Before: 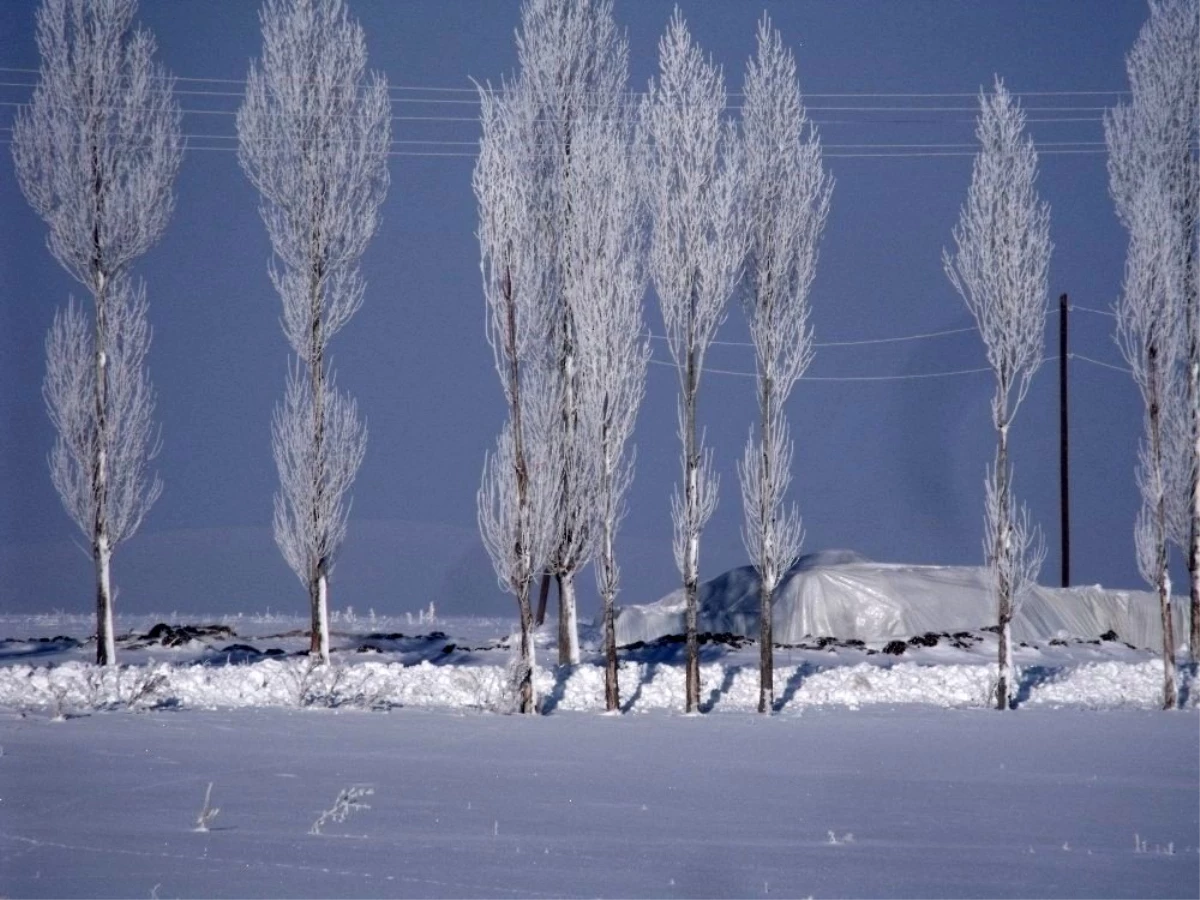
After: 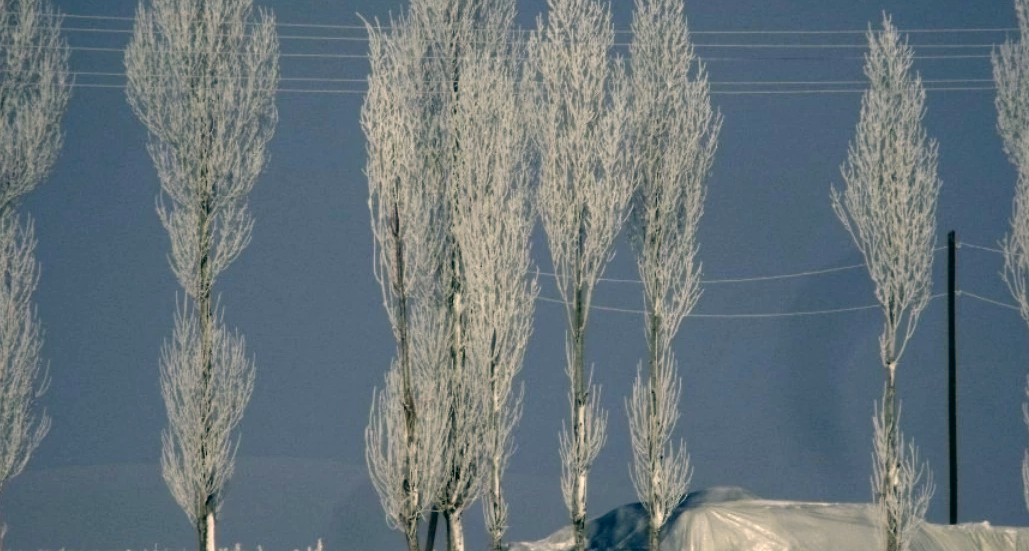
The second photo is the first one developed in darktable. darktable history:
crop and rotate: left 9.408%, top 7.105%, right 4.8%, bottom 31.652%
color correction: highlights a* 5.17, highlights b* 23.6, shadows a* -16.35, shadows b* 3.82
